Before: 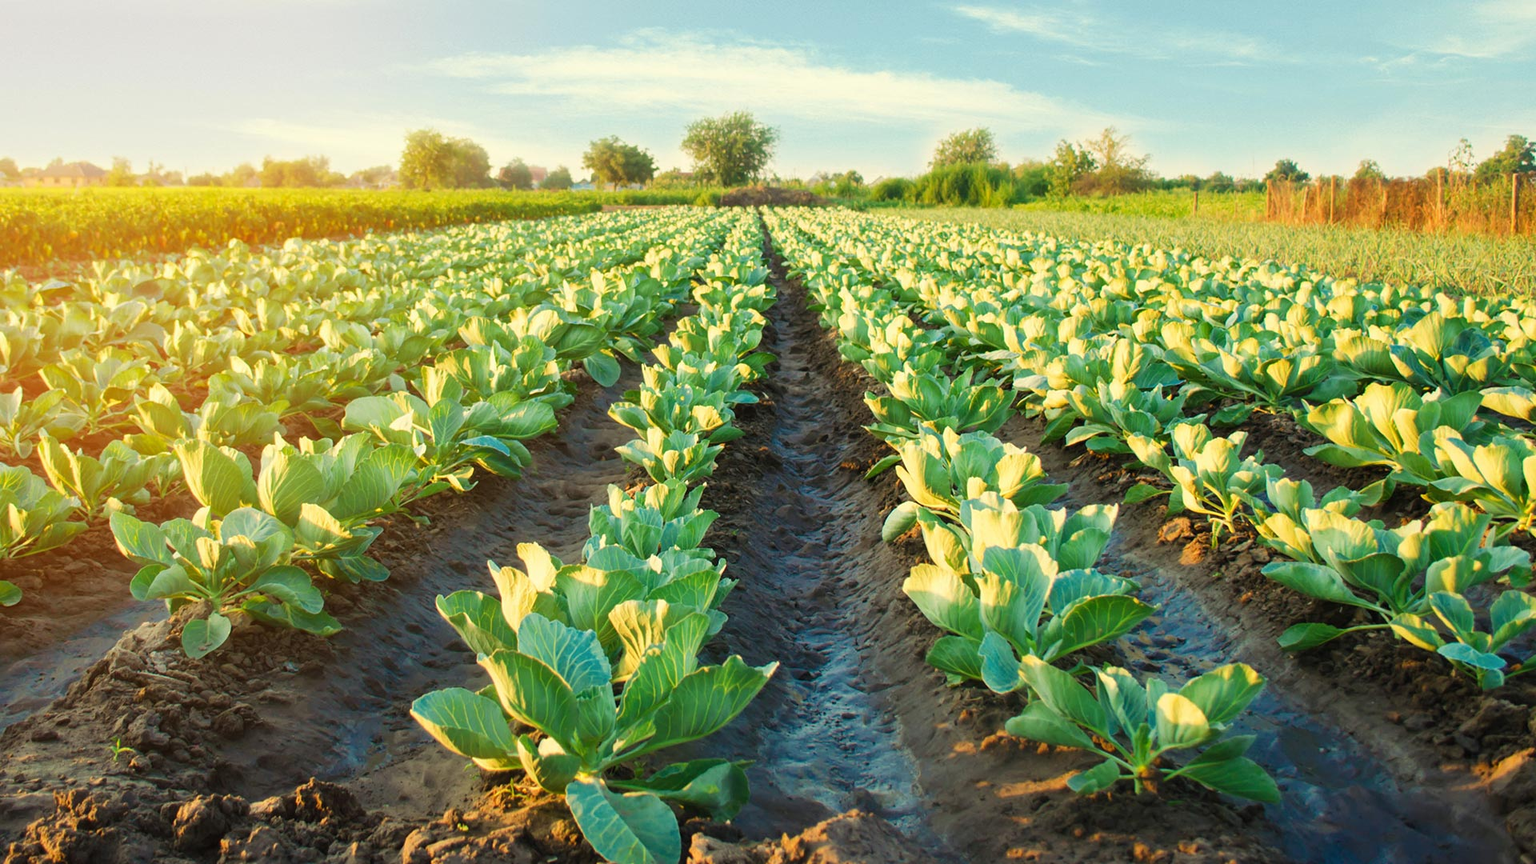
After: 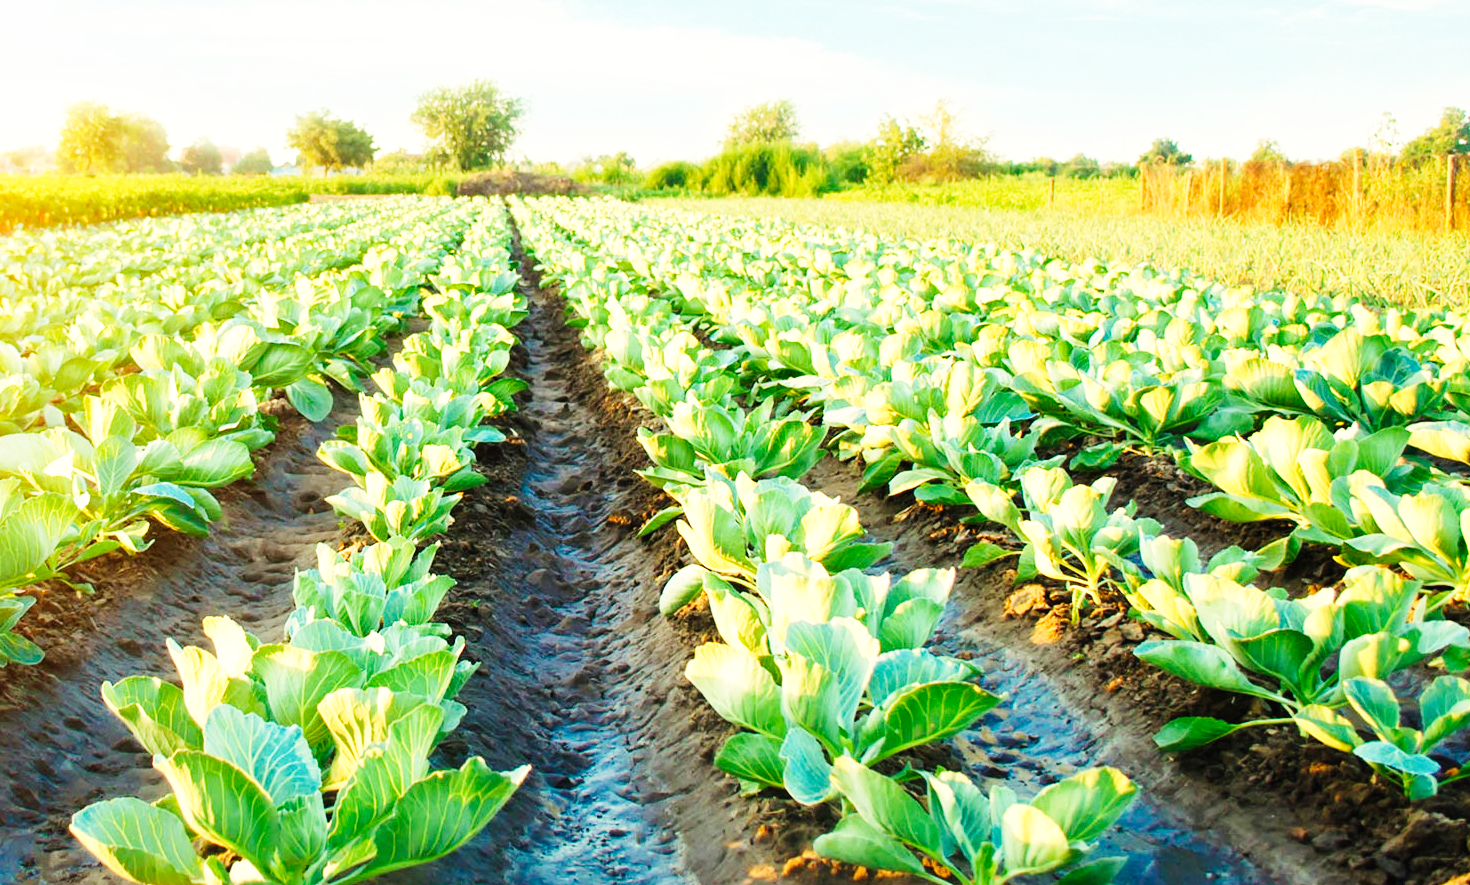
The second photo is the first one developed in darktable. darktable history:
crop: left 23.095%, top 5.827%, bottom 11.854%
base curve: curves: ch0 [(0, 0.003) (0.001, 0.002) (0.006, 0.004) (0.02, 0.022) (0.048, 0.086) (0.094, 0.234) (0.162, 0.431) (0.258, 0.629) (0.385, 0.8) (0.548, 0.918) (0.751, 0.988) (1, 1)], preserve colors none
